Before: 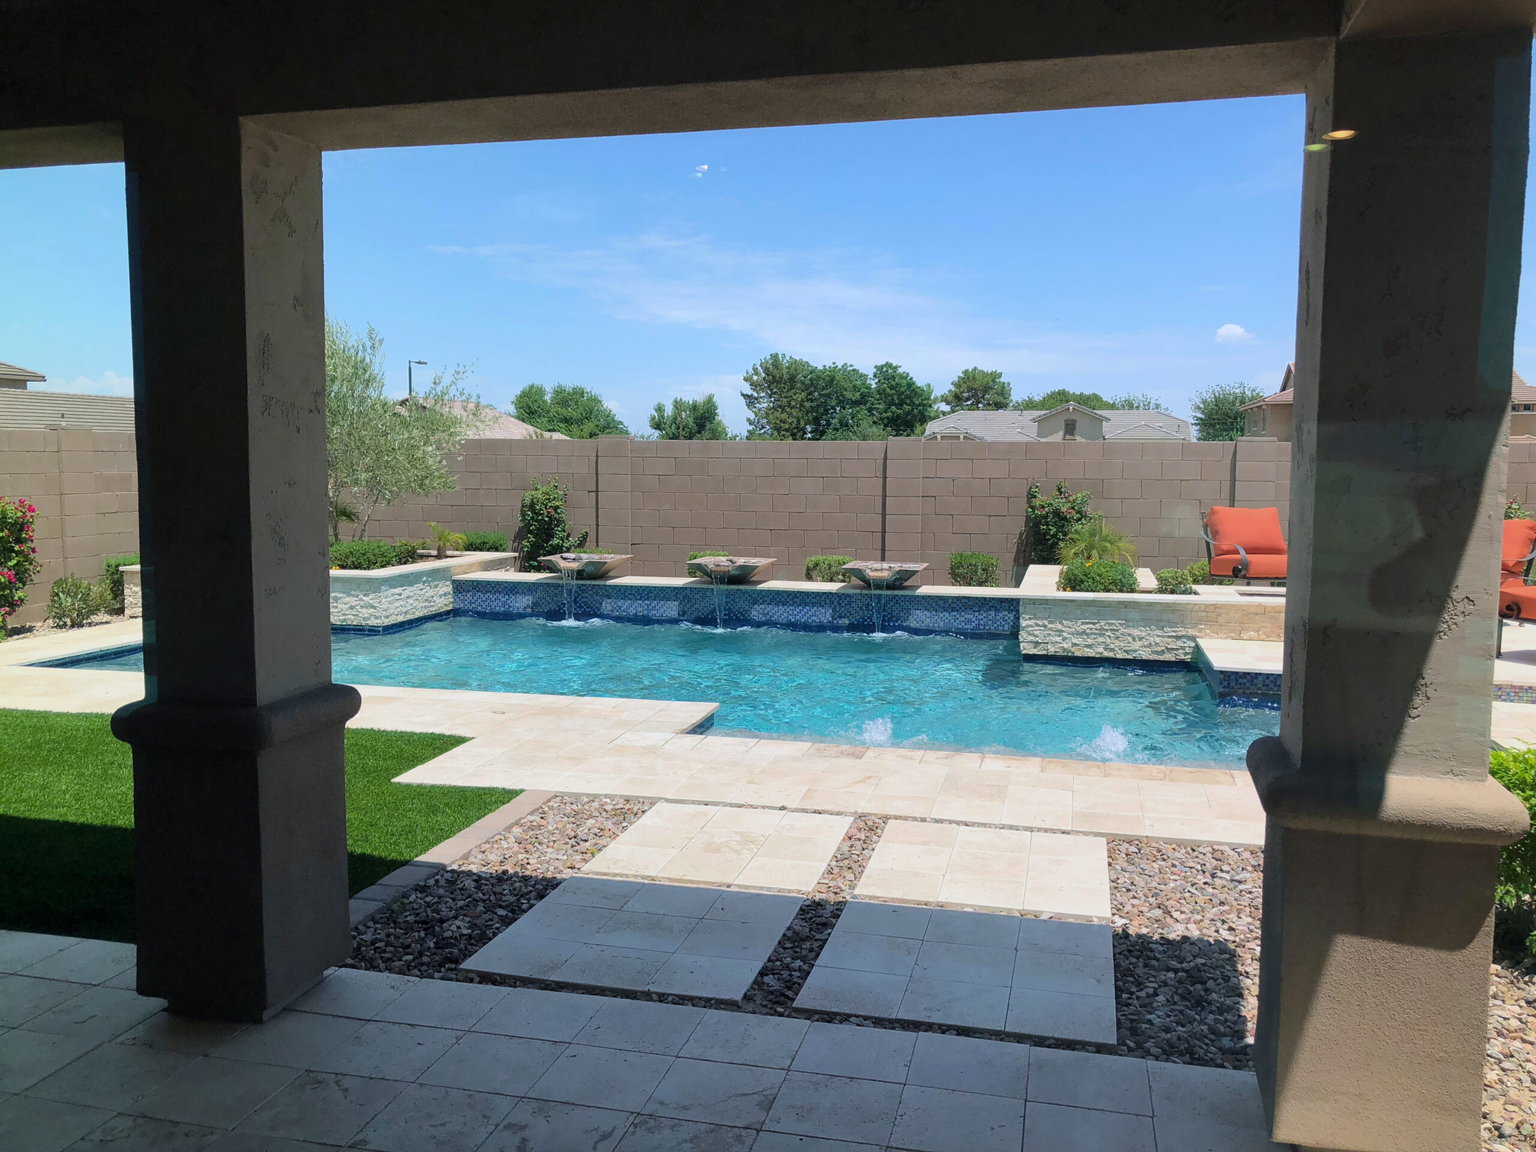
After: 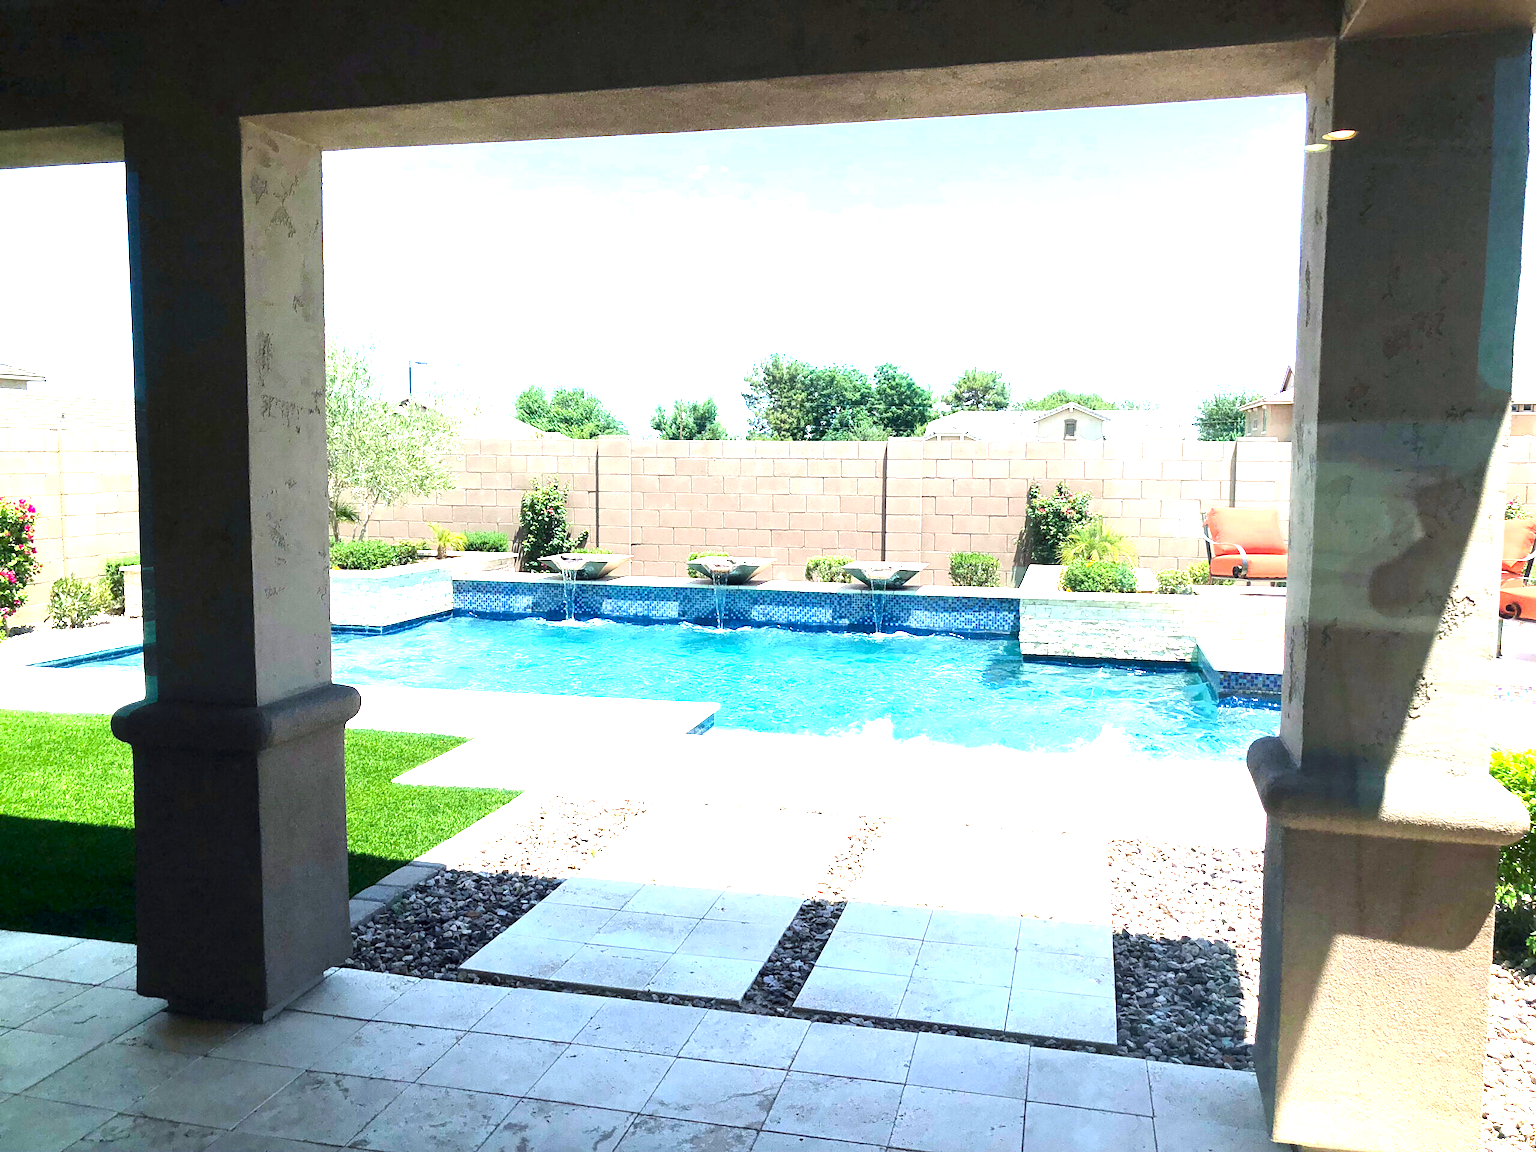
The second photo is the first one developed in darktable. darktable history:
contrast brightness saturation: contrast 0.069, brightness -0.137, saturation 0.11
exposure: exposure 2.248 EV, compensate exposure bias true, compensate highlight preservation false
